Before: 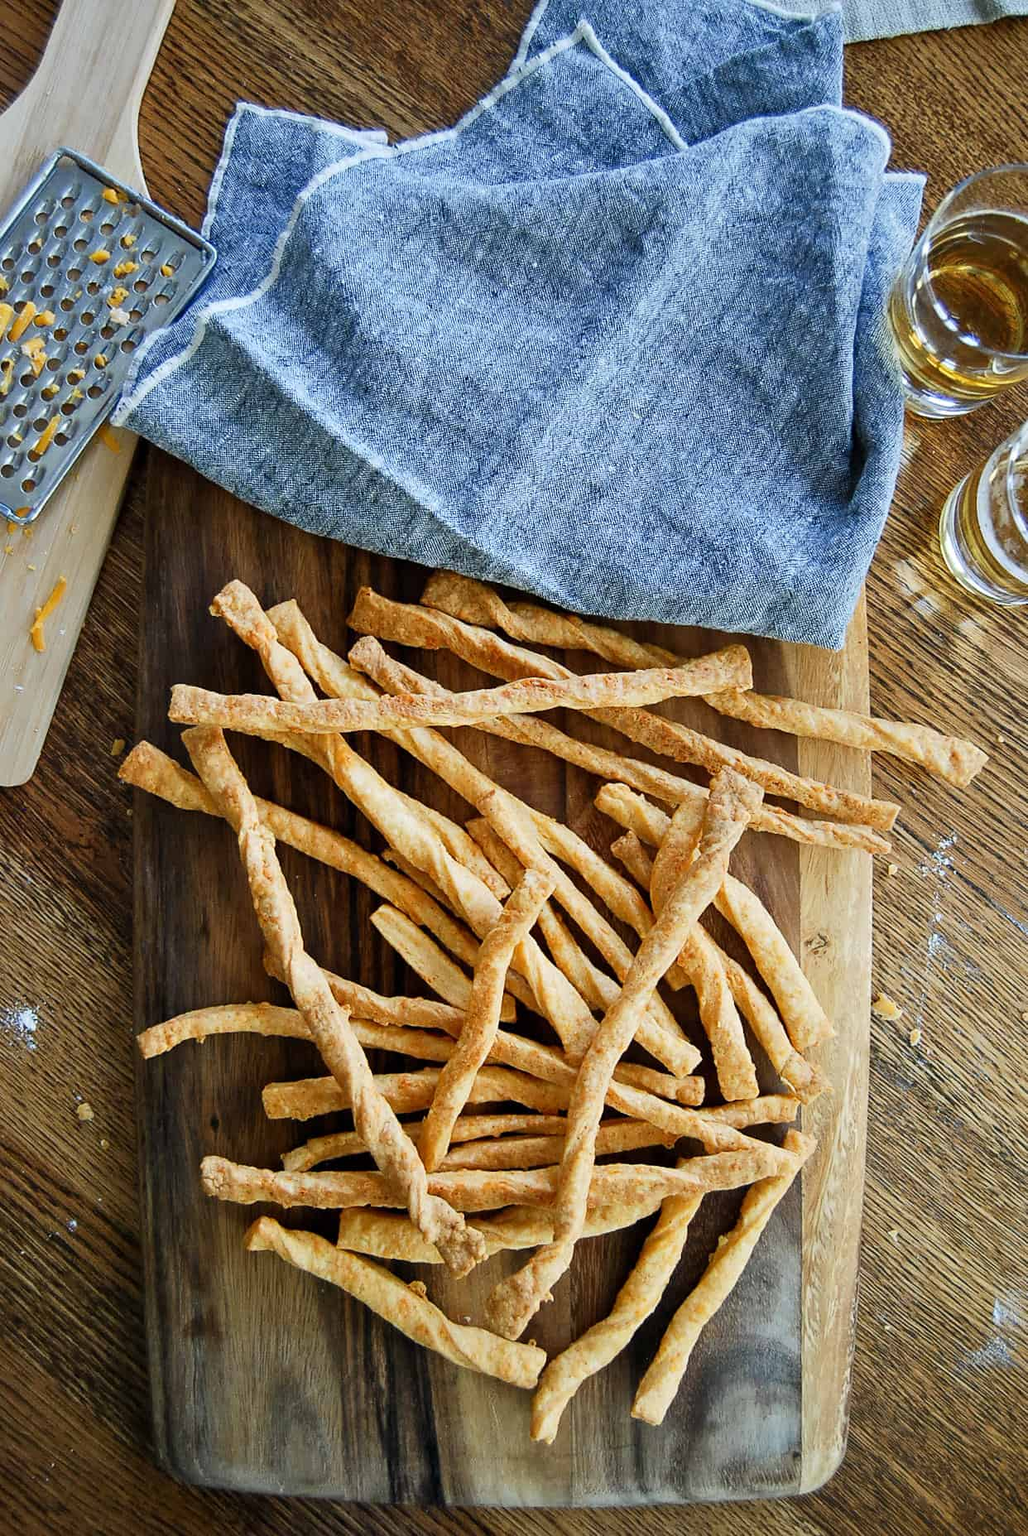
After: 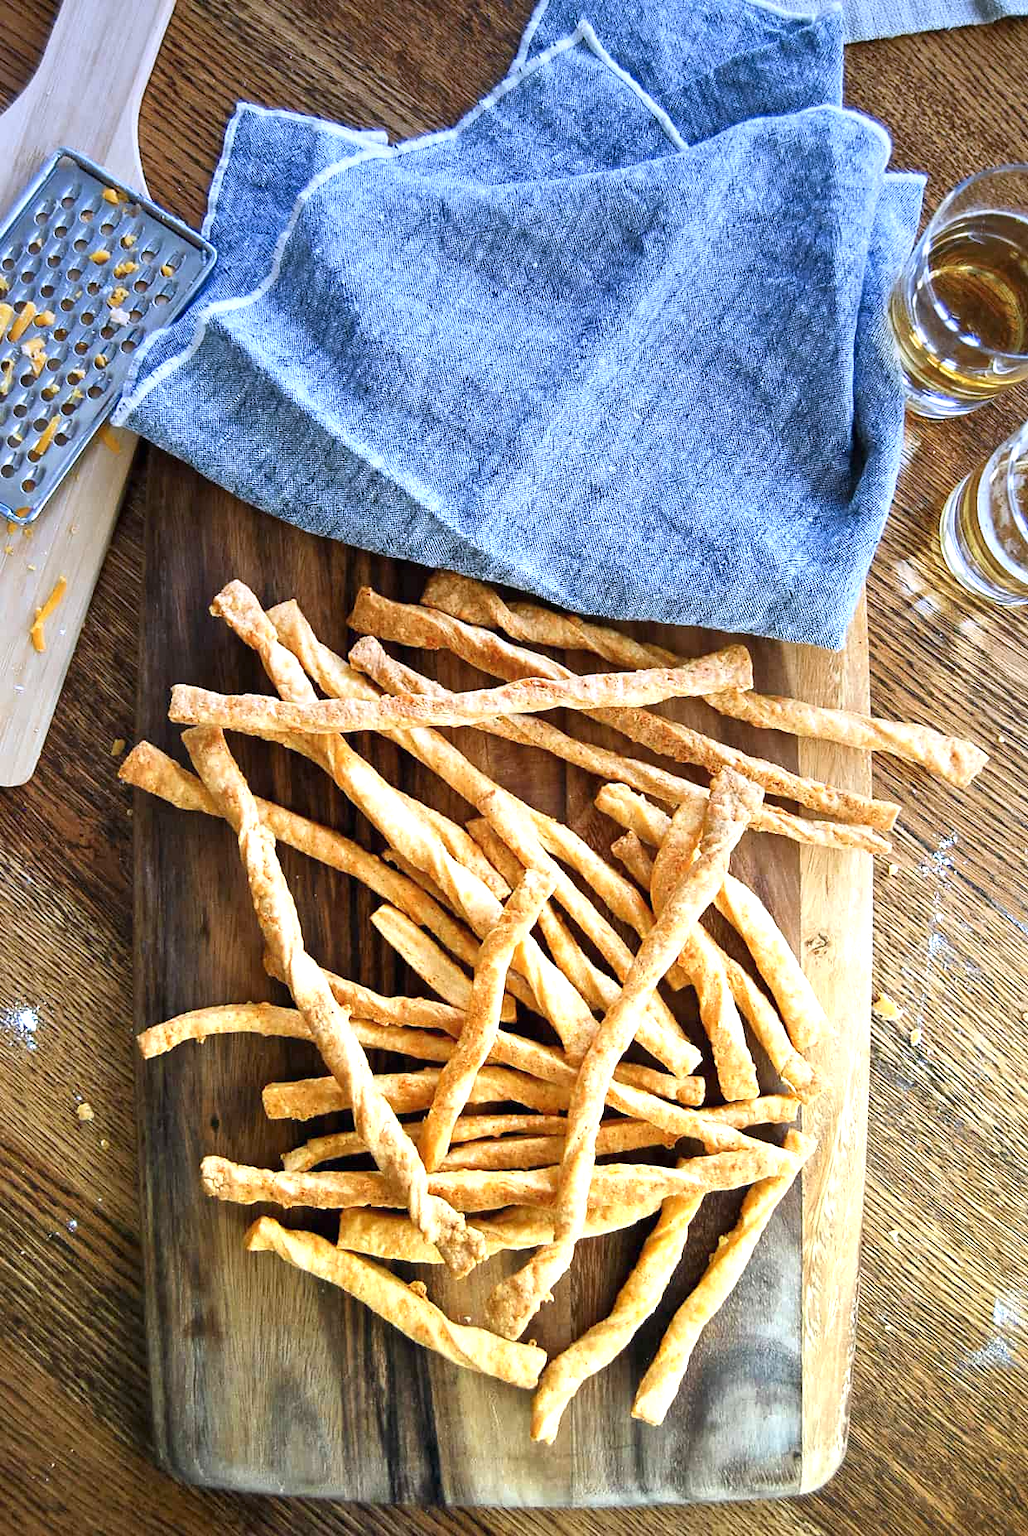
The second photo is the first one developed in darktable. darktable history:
graduated density: hue 238.83°, saturation 50%
exposure: black level correction 0, exposure 1.1 EV, compensate exposure bias true, compensate highlight preservation false
